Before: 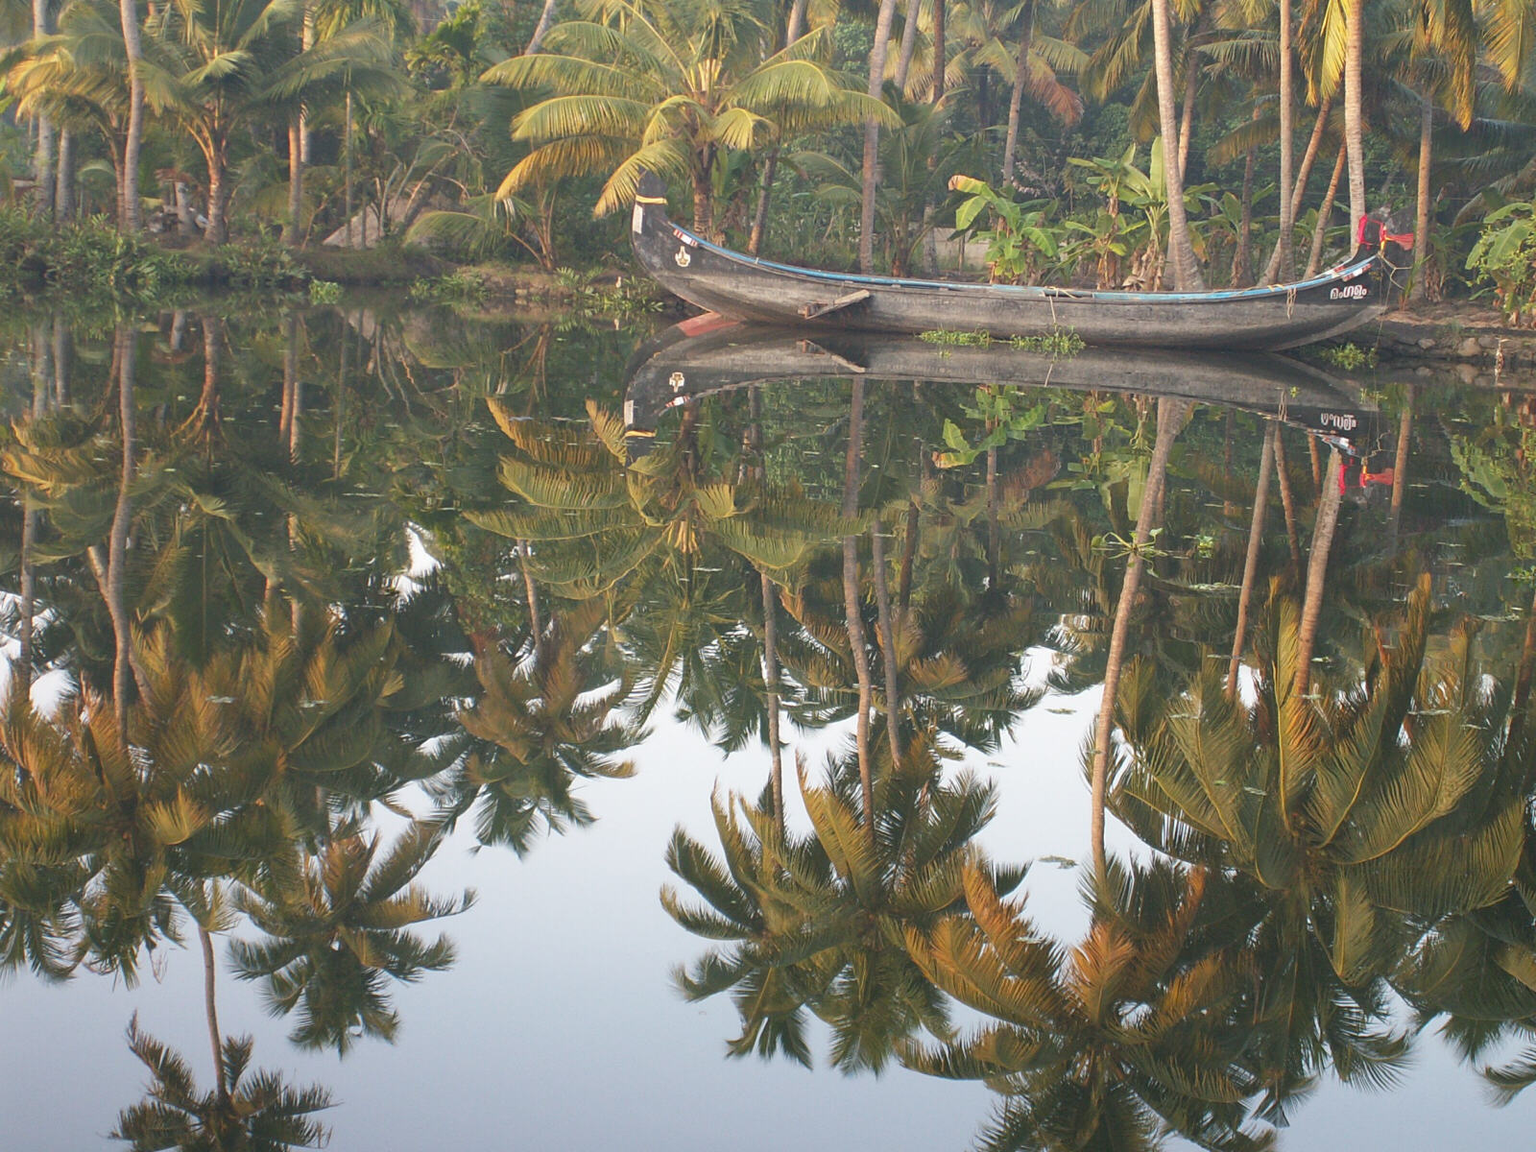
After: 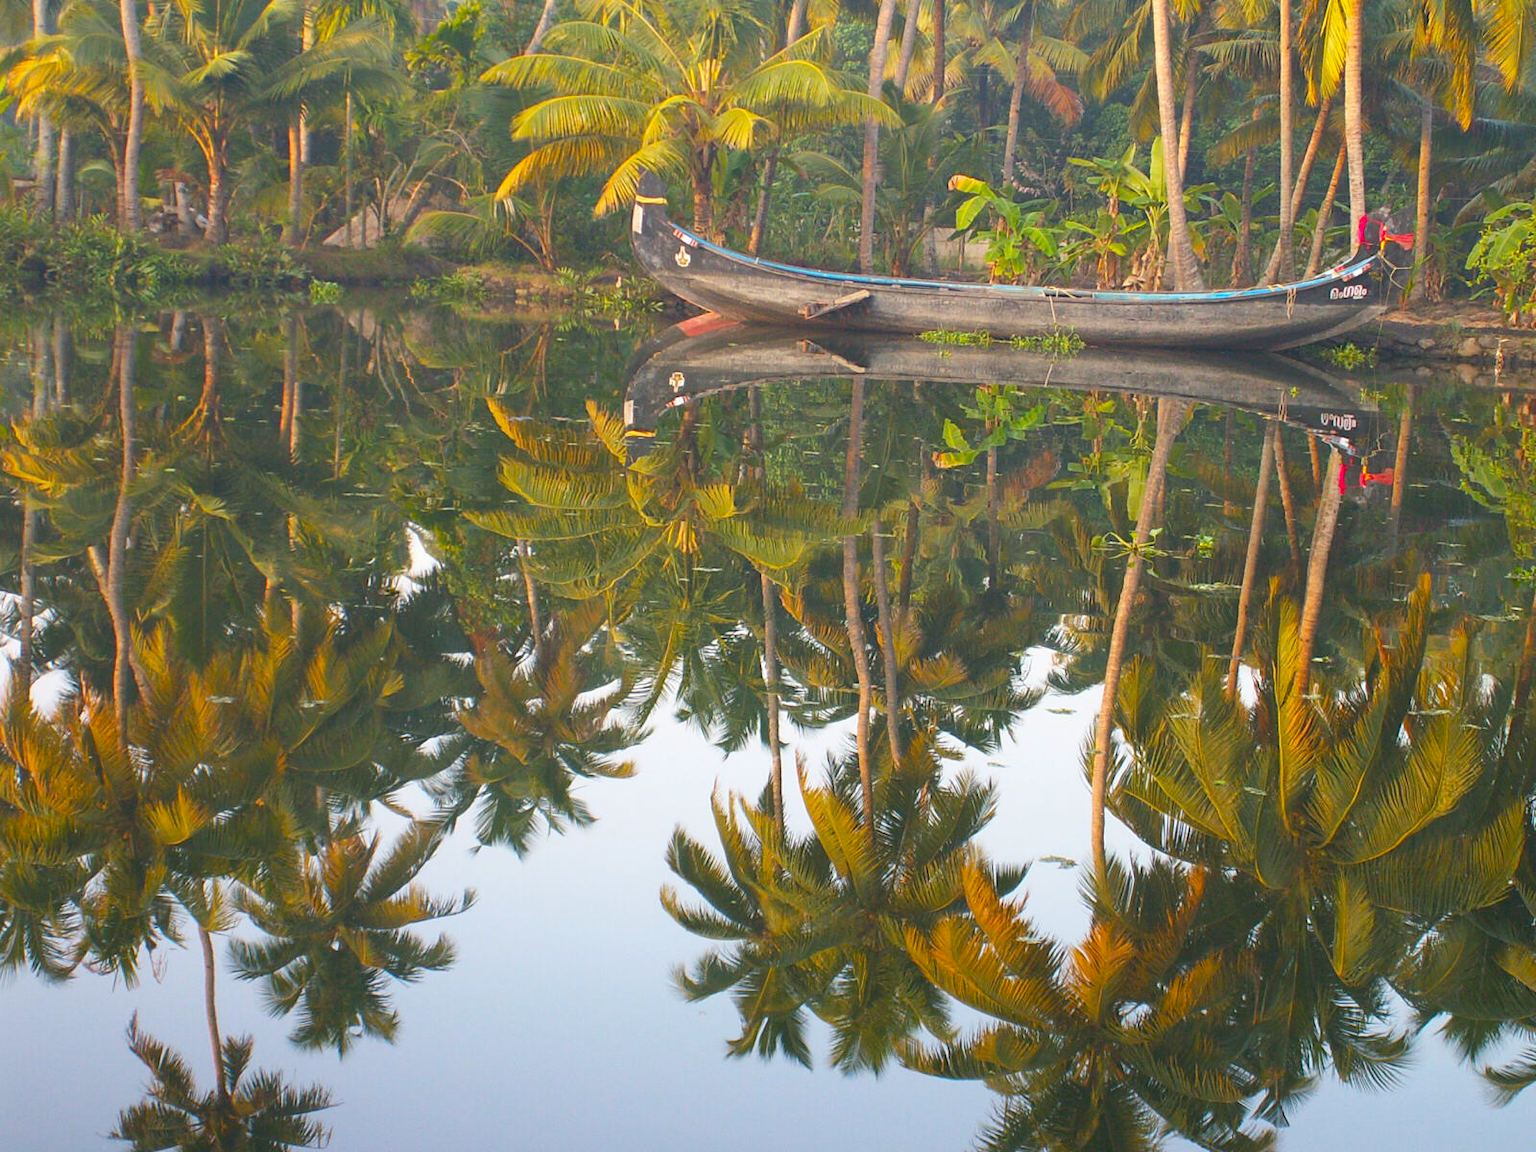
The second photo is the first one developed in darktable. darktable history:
contrast brightness saturation: contrast 0.1, brightness 0.03, saturation 0.09
color balance rgb: linear chroma grading › global chroma 15%, perceptual saturation grading › global saturation 30%
